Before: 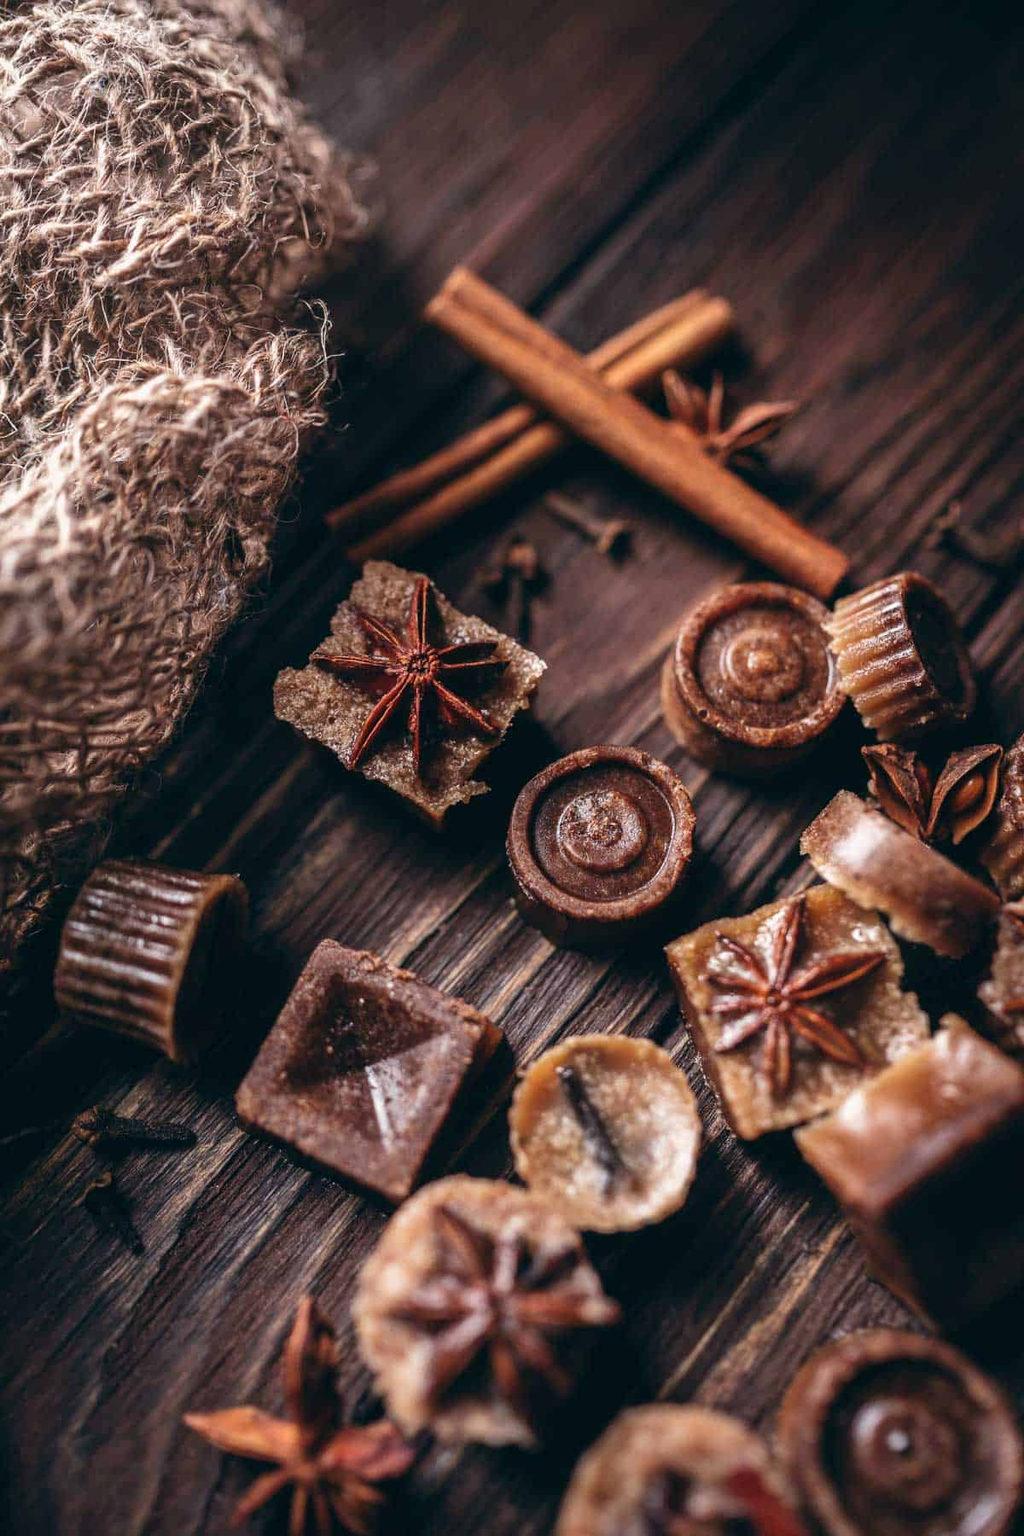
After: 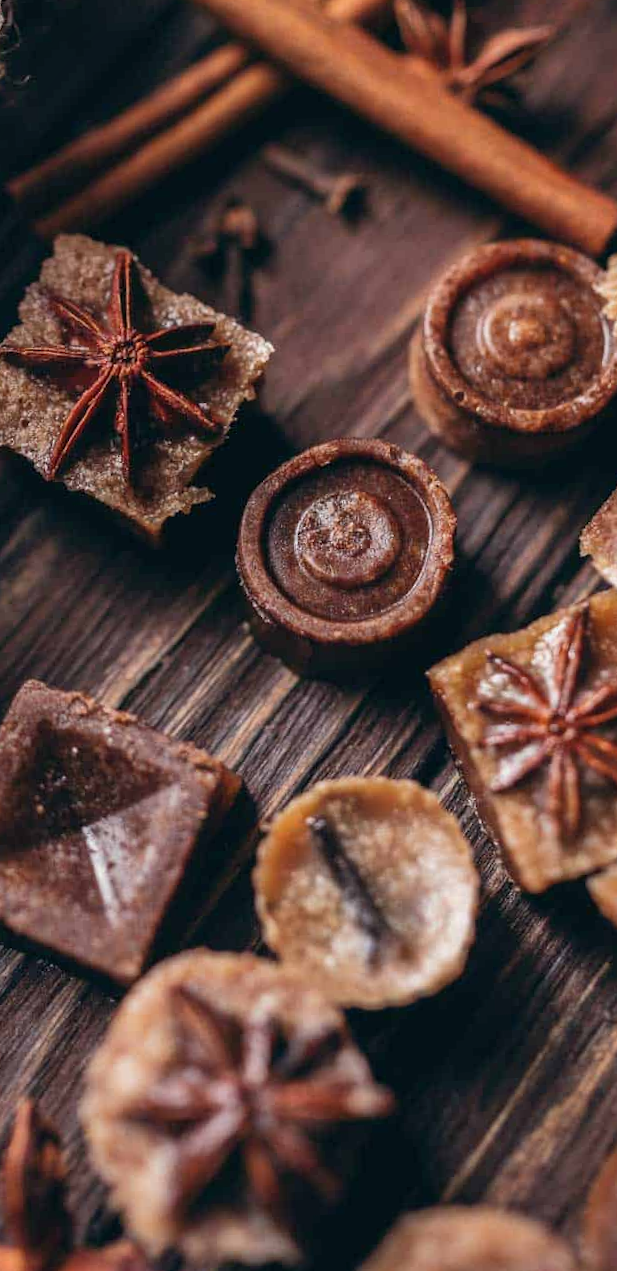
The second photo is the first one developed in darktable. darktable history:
crop: left 31.379%, top 24.658%, right 20.326%, bottom 6.628%
shadows and highlights: shadows 25, white point adjustment -3, highlights -30
rotate and perspective: rotation -2.56°, automatic cropping off
